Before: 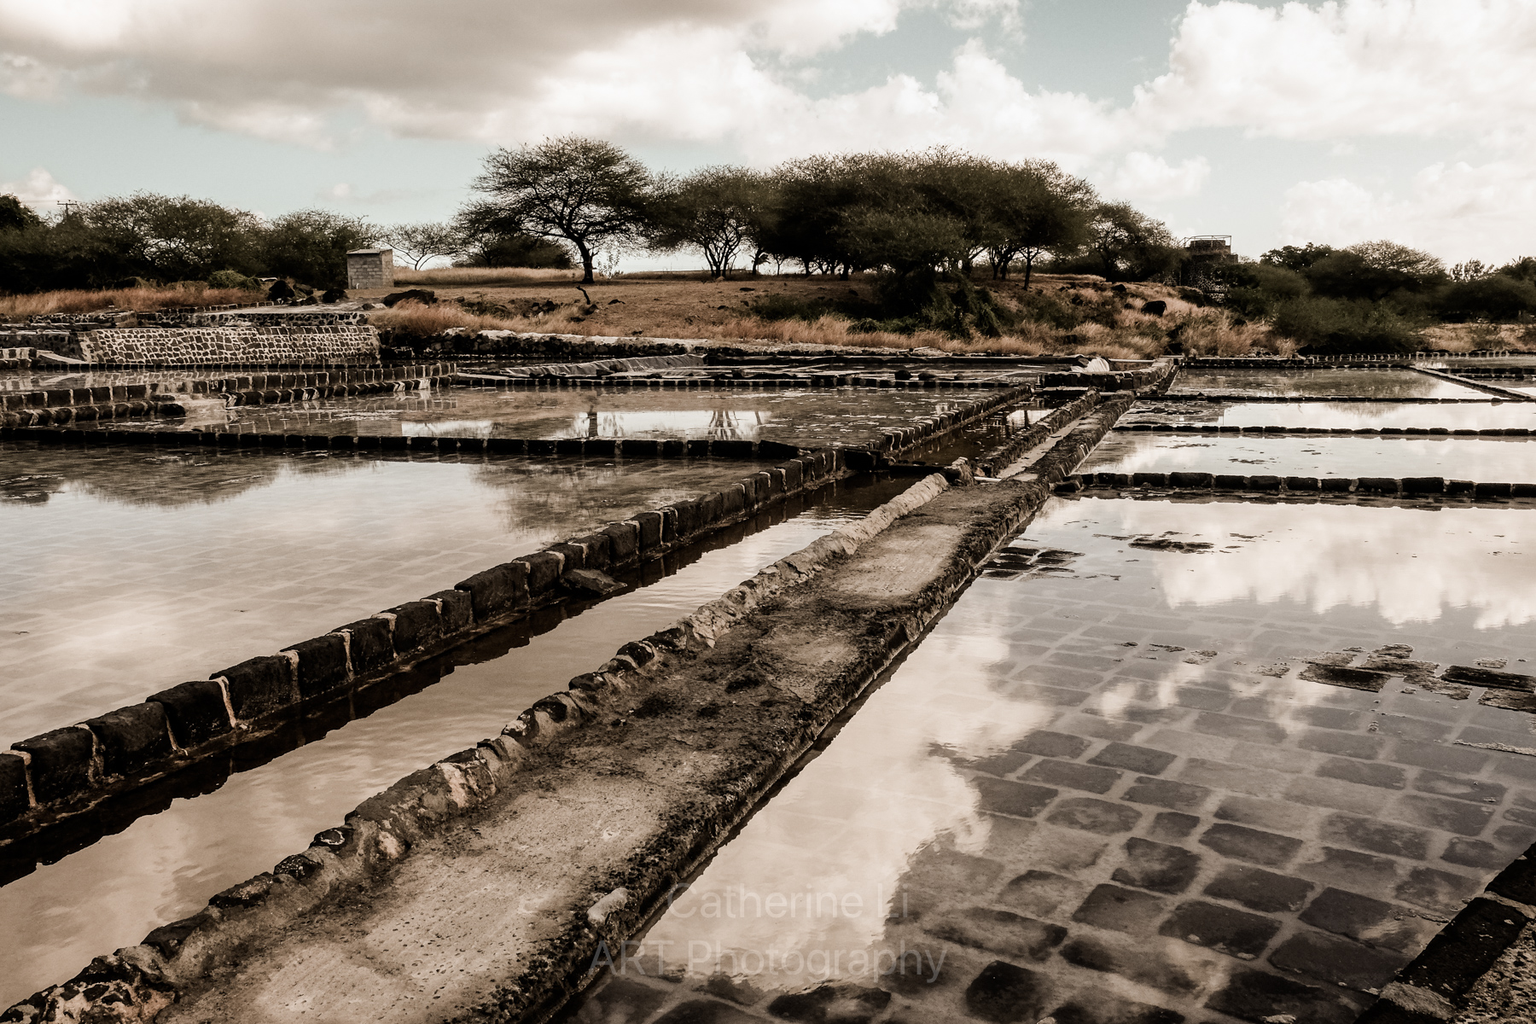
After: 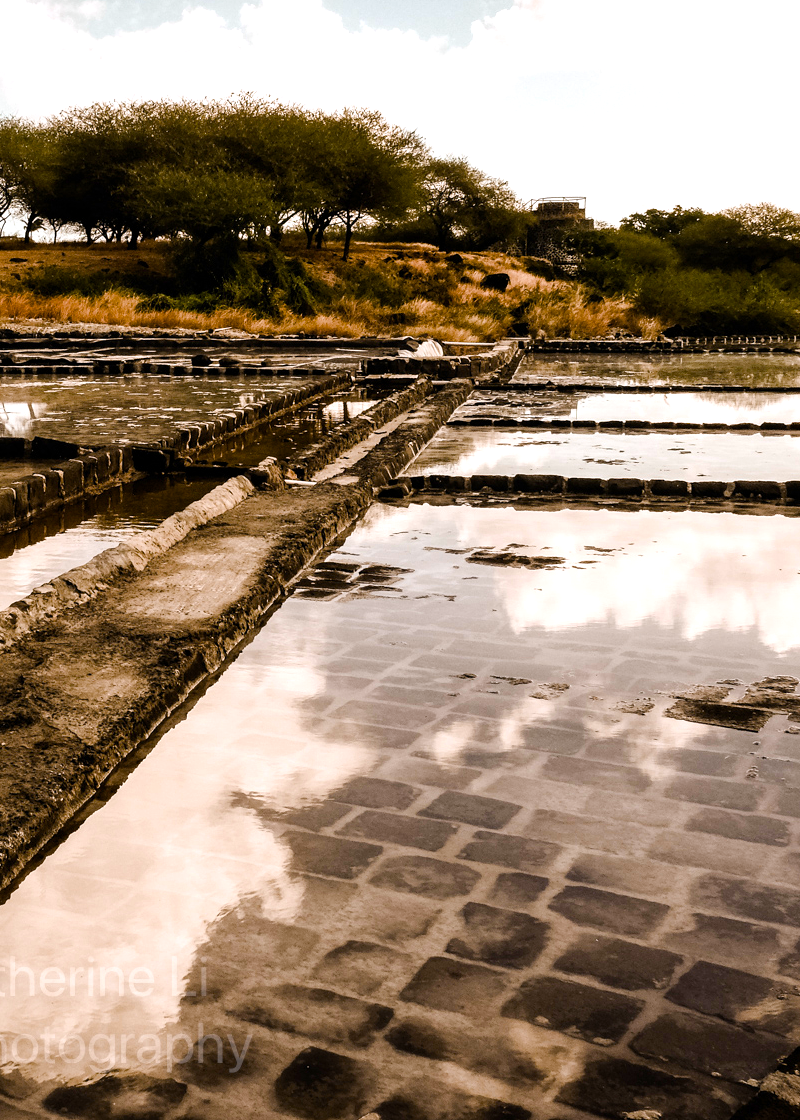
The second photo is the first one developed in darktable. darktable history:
color balance rgb: linear chroma grading › shadows 10%, linear chroma grading › highlights 10%, linear chroma grading › global chroma 15%, linear chroma grading › mid-tones 15%, perceptual saturation grading › global saturation 40%, perceptual saturation grading › highlights -25%, perceptual saturation grading › mid-tones 35%, perceptual saturation grading › shadows 35%, perceptual brilliance grading › global brilliance 11.29%, global vibrance 11.29%
crop: left 47.628%, top 6.643%, right 7.874%
white balance: red 1.004, blue 1.024
